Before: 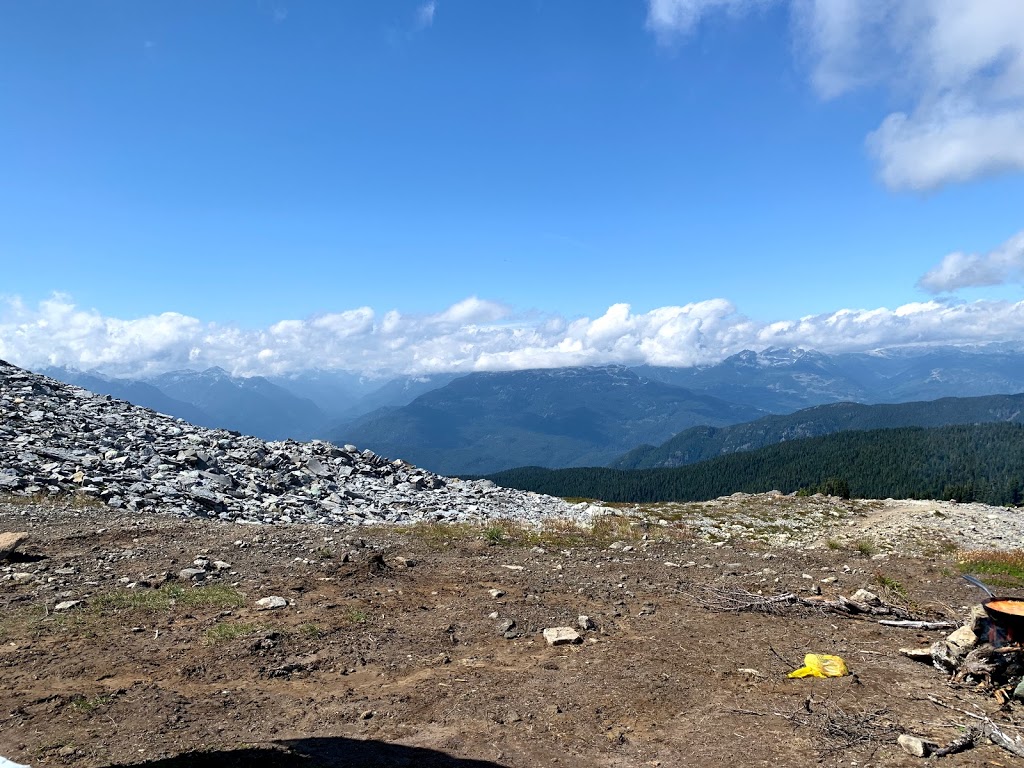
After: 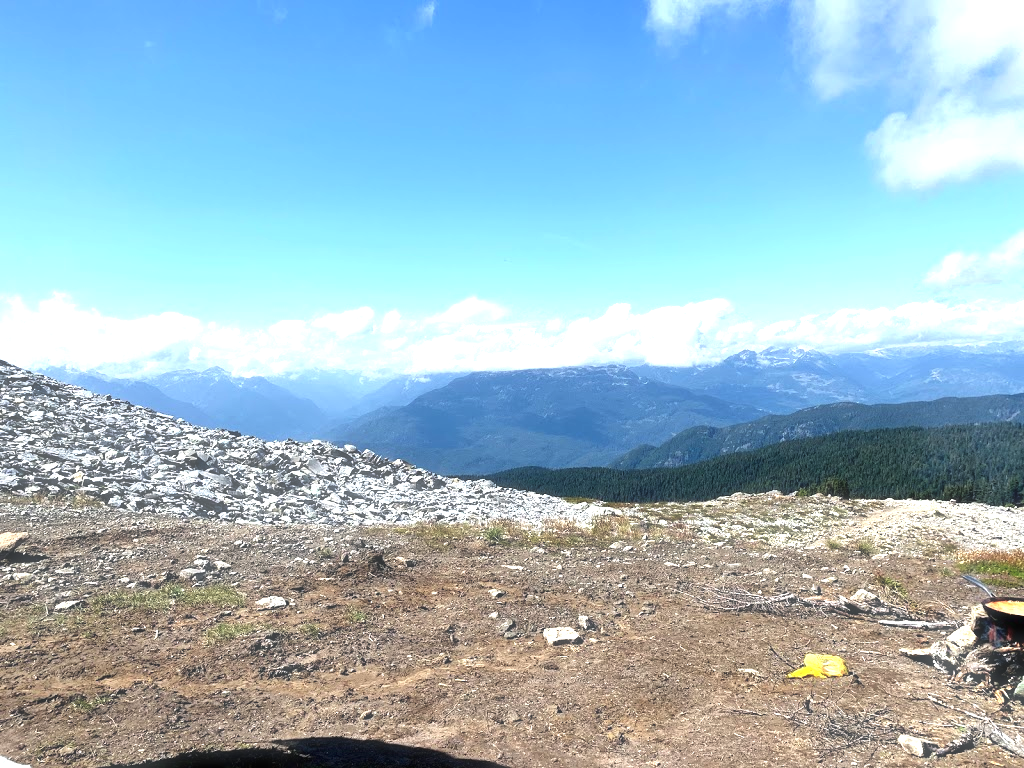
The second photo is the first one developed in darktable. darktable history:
exposure: black level correction 0, exposure 0.9 EV, compensate highlight preservation false
haze removal: strength -0.092, compatibility mode true, adaptive false
